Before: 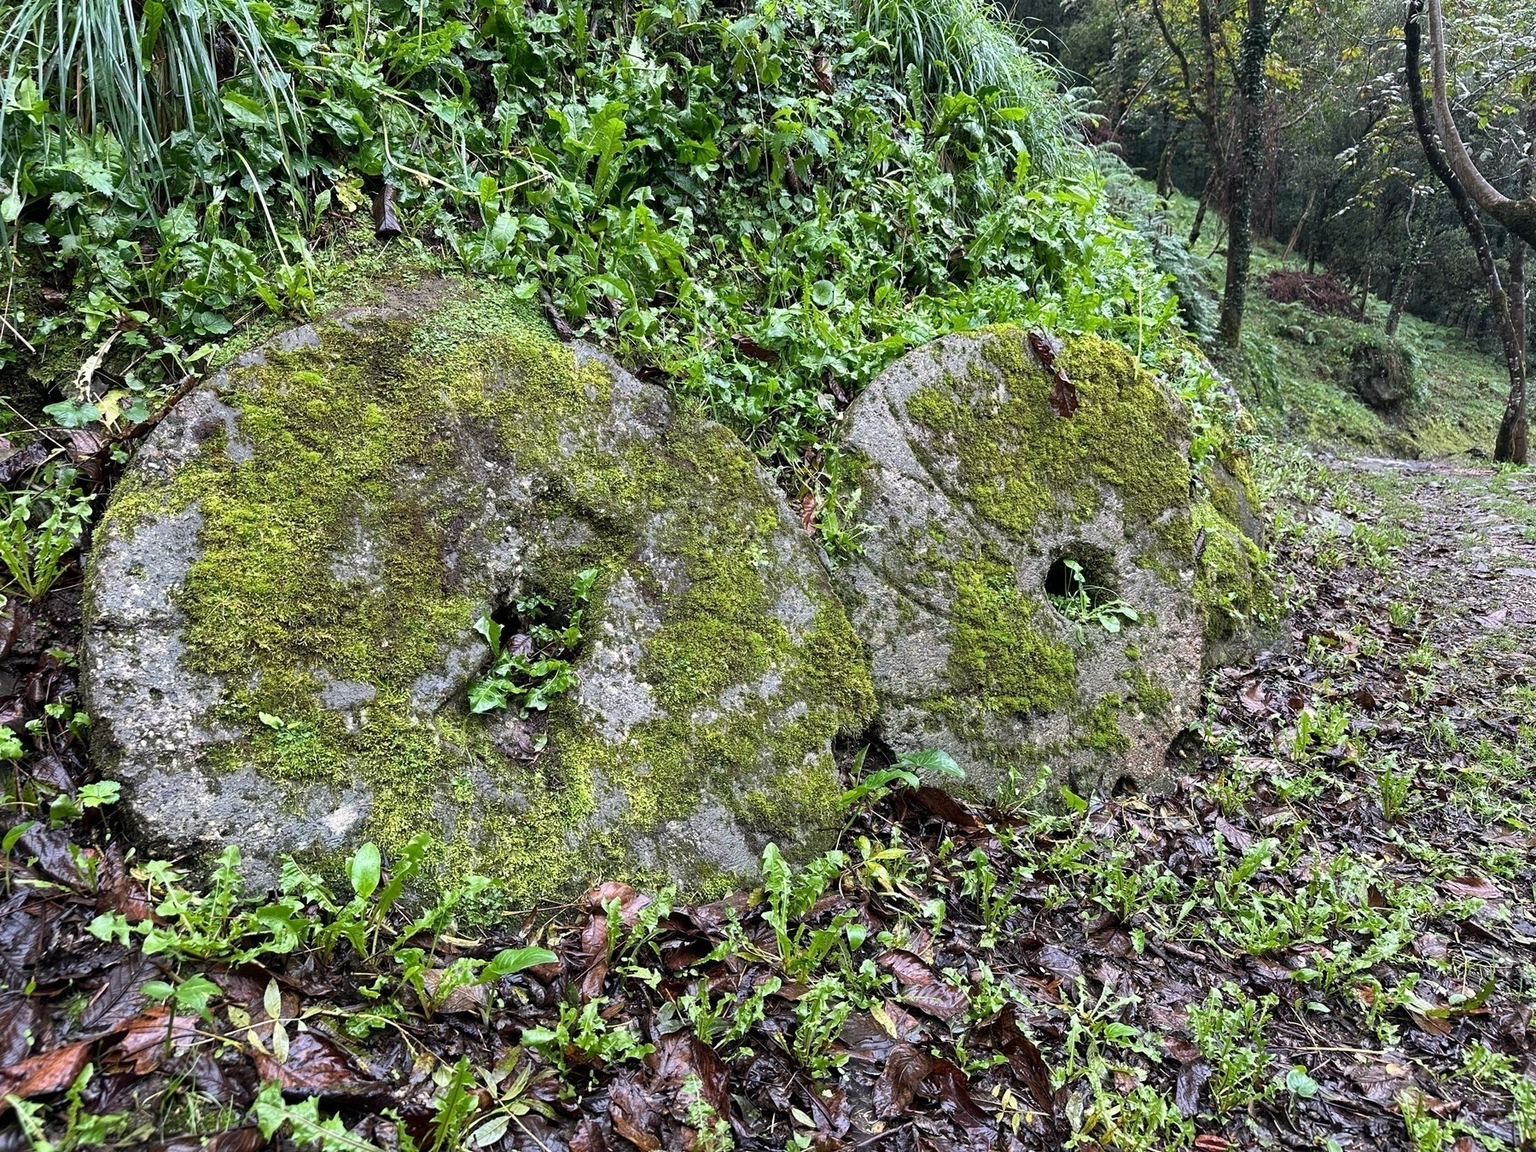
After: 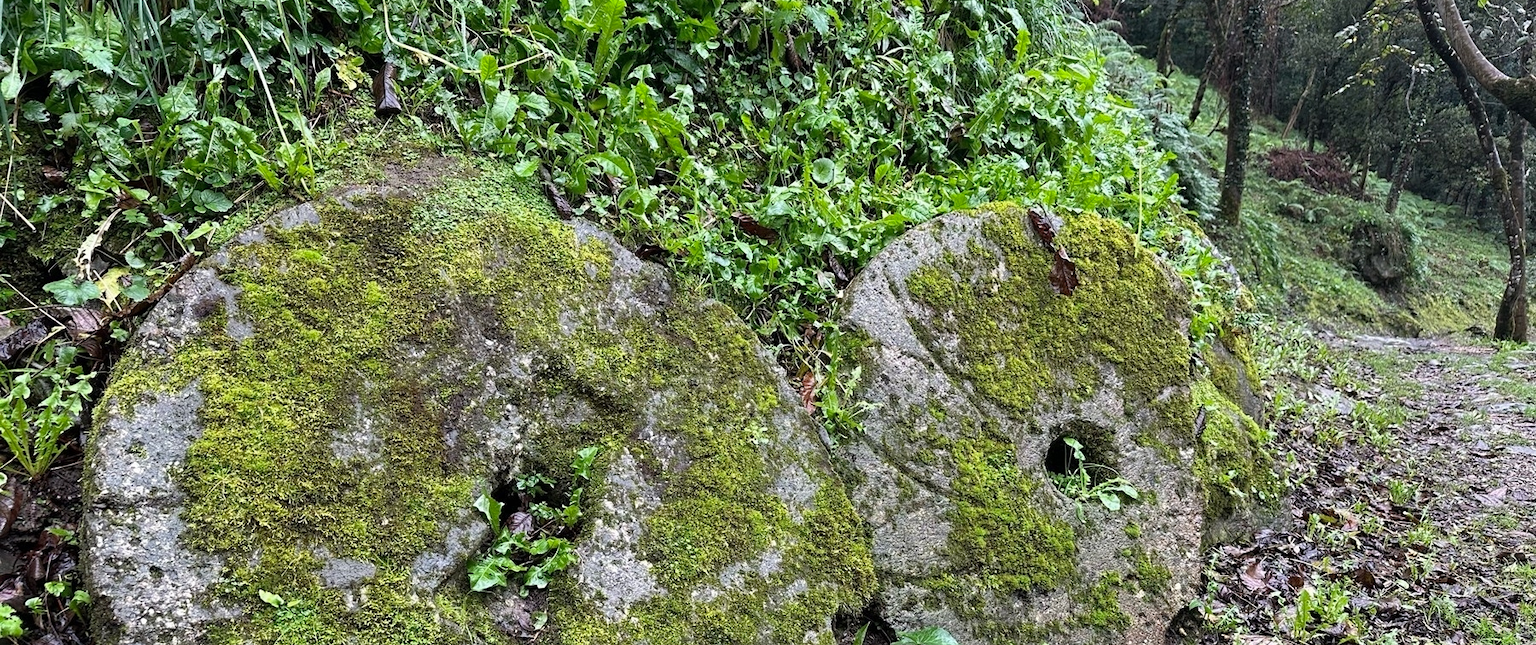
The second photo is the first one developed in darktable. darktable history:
crop and rotate: top 10.605%, bottom 33.274%
vibrance: on, module defaults
